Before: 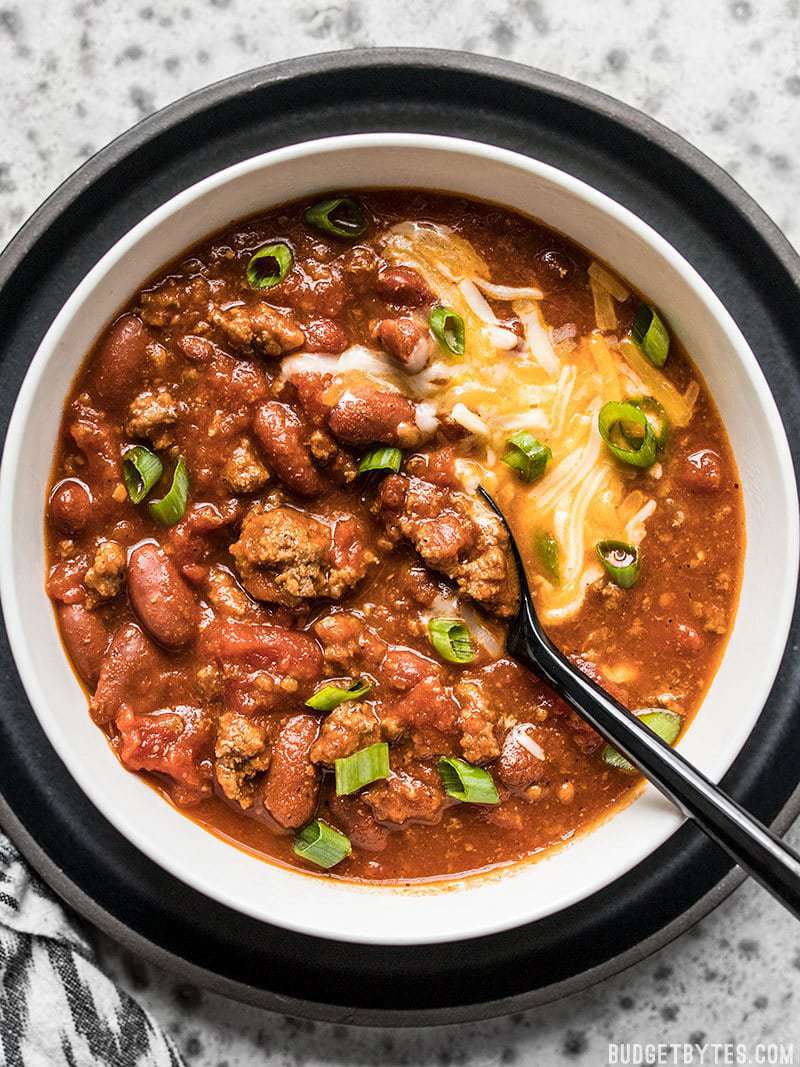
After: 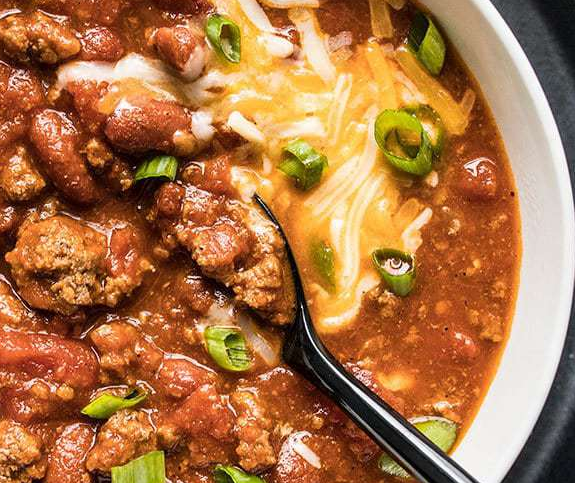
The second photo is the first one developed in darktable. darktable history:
crop and rotate: left 28.032%, top 27.413%, bottom 27.234%
